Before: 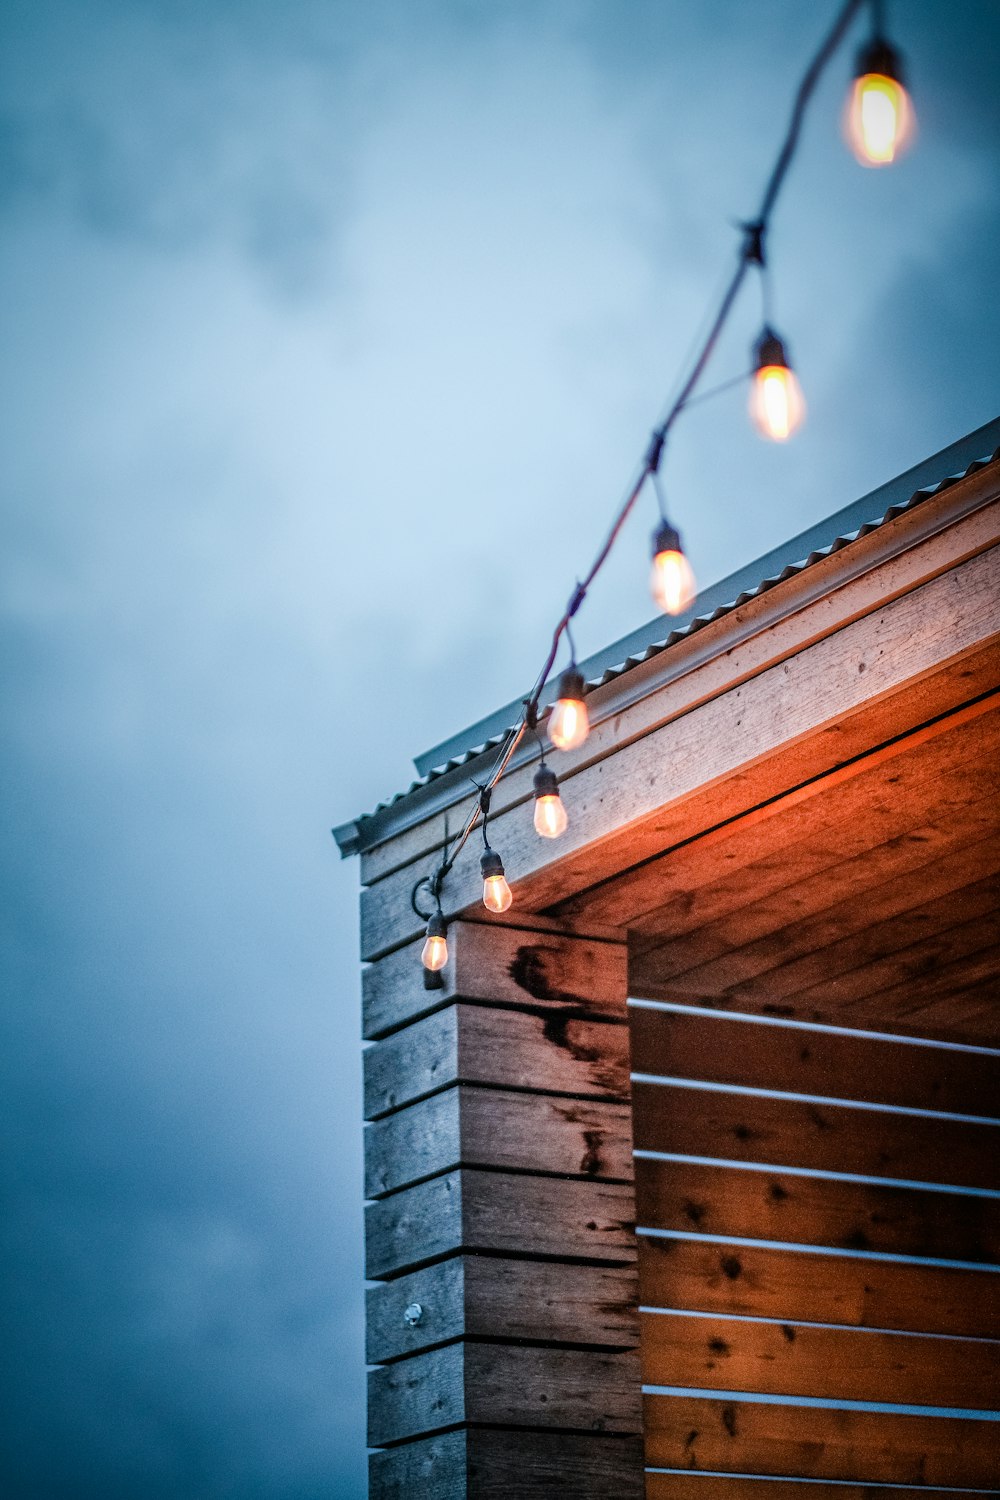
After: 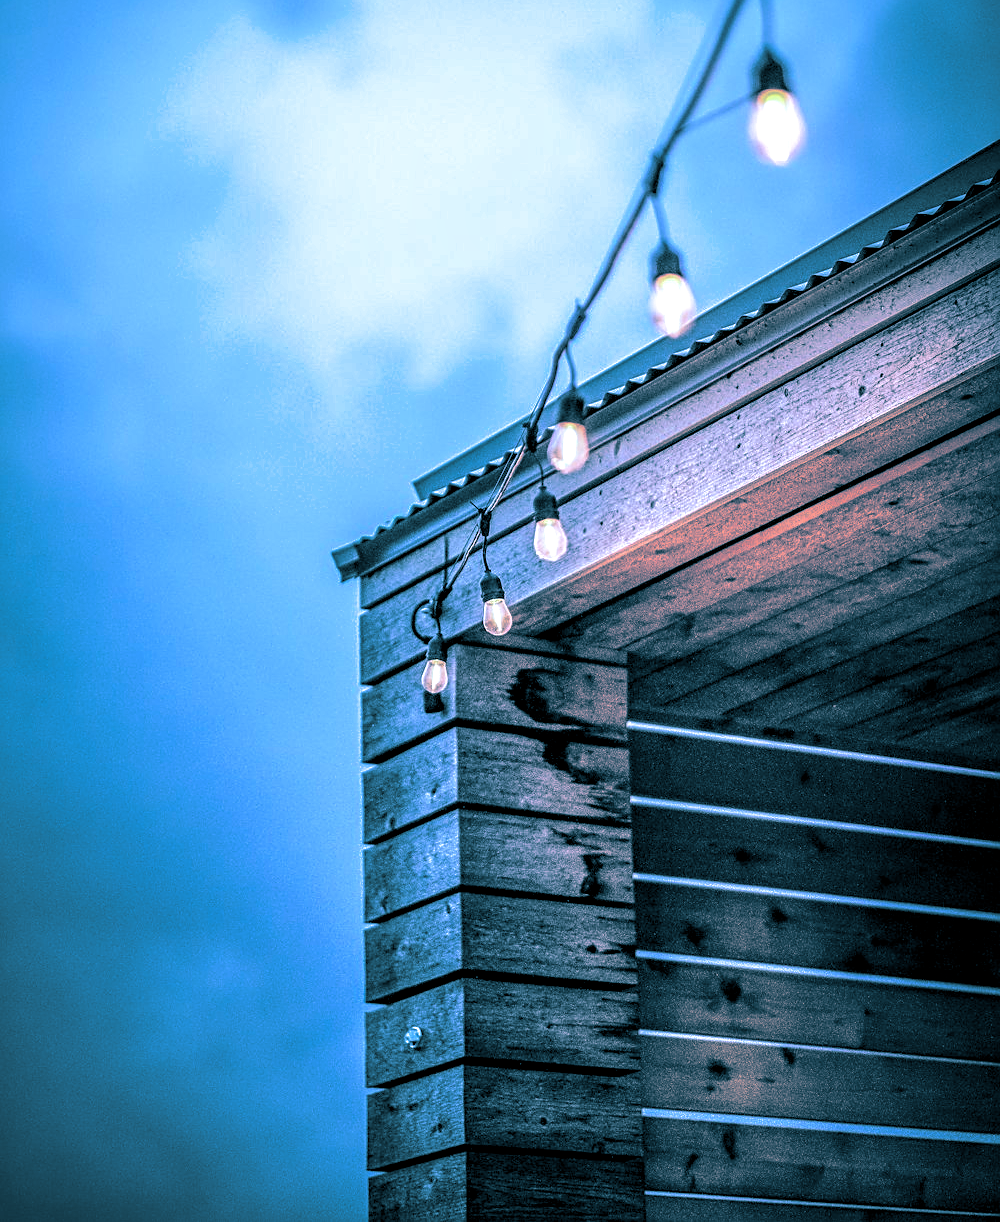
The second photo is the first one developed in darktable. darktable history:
crop and rotate: top 18.507%
color calibration: illuminant as shot in camera, adaptation linear Bradford (ICC v4), x 0.406, y 0.405, temperature 3570.35 K, saturation algorithm version 1 (2020)
local contrast: highlights 20%, detail 150%
sharpen: on, module defaults
split-toning: shadows › hue 212.4°, balance -70
haze removal: adaptive false
exposure: black level correction -0.003, exposure 0.04 EV, compensate highlight preservation false
